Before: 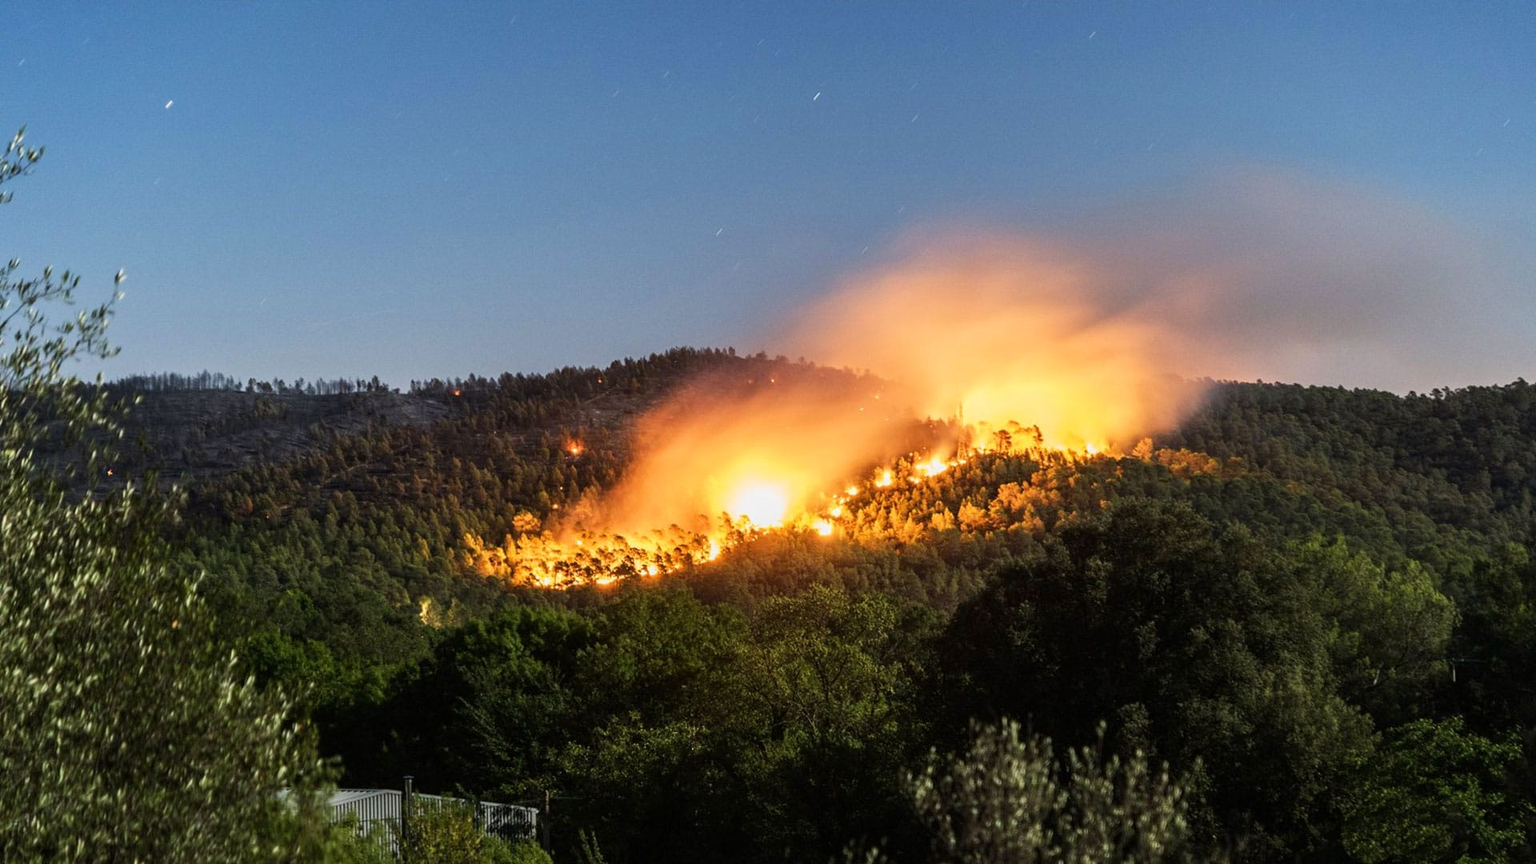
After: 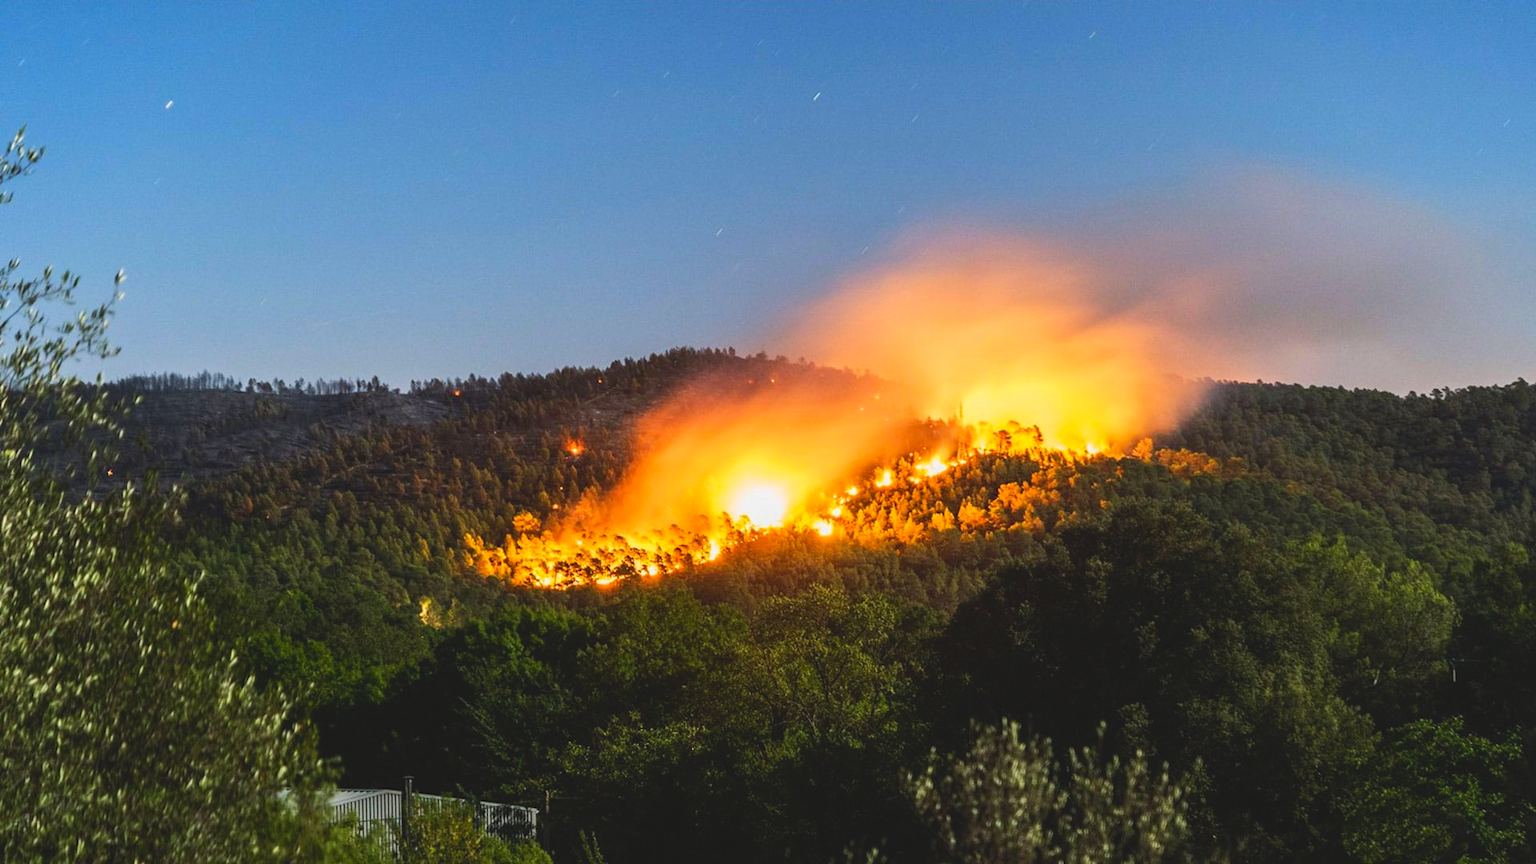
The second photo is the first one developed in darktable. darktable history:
tone equalizer: -8 EV -0.417 EV, -7 EV -0.389 EV, -6 EV -0.333 EV, -5 EV -0.222 EV, -3 EV 0.222 EV, -2 EV 0.333 EV, -1 EV 0.389 EV, +0 EV 0.417 EV, edges refinement/feathering 500, mask exposure compensation -1.57 EV, preserve details no
contrast brightness saturation: contrast -0.19, saturation 0.19
